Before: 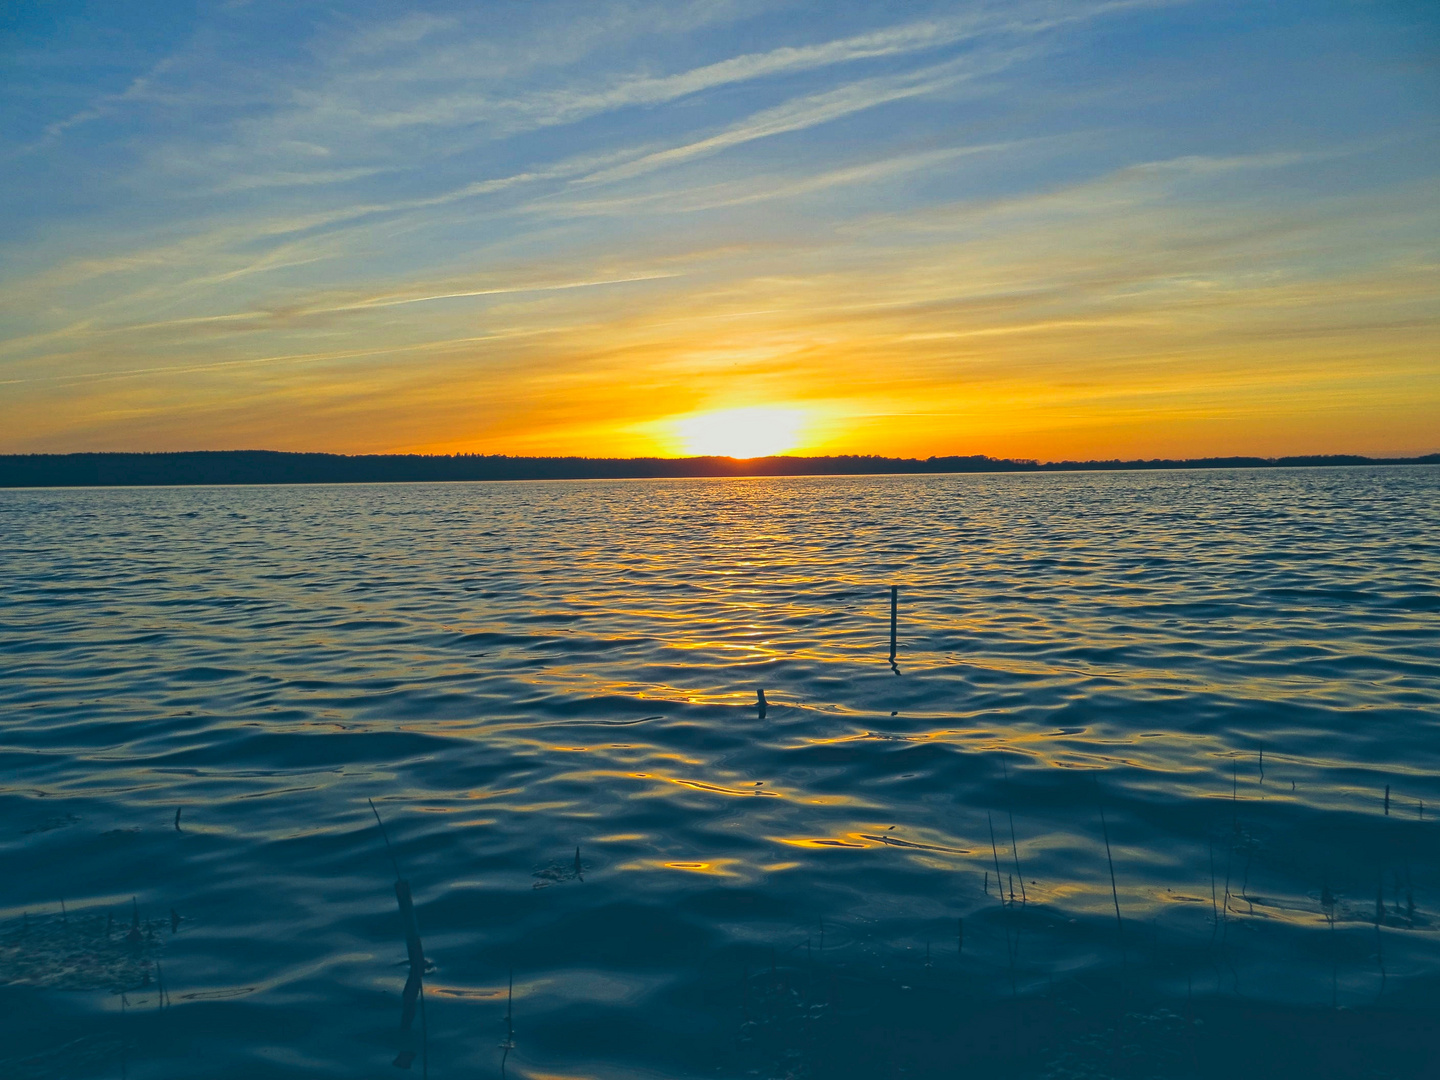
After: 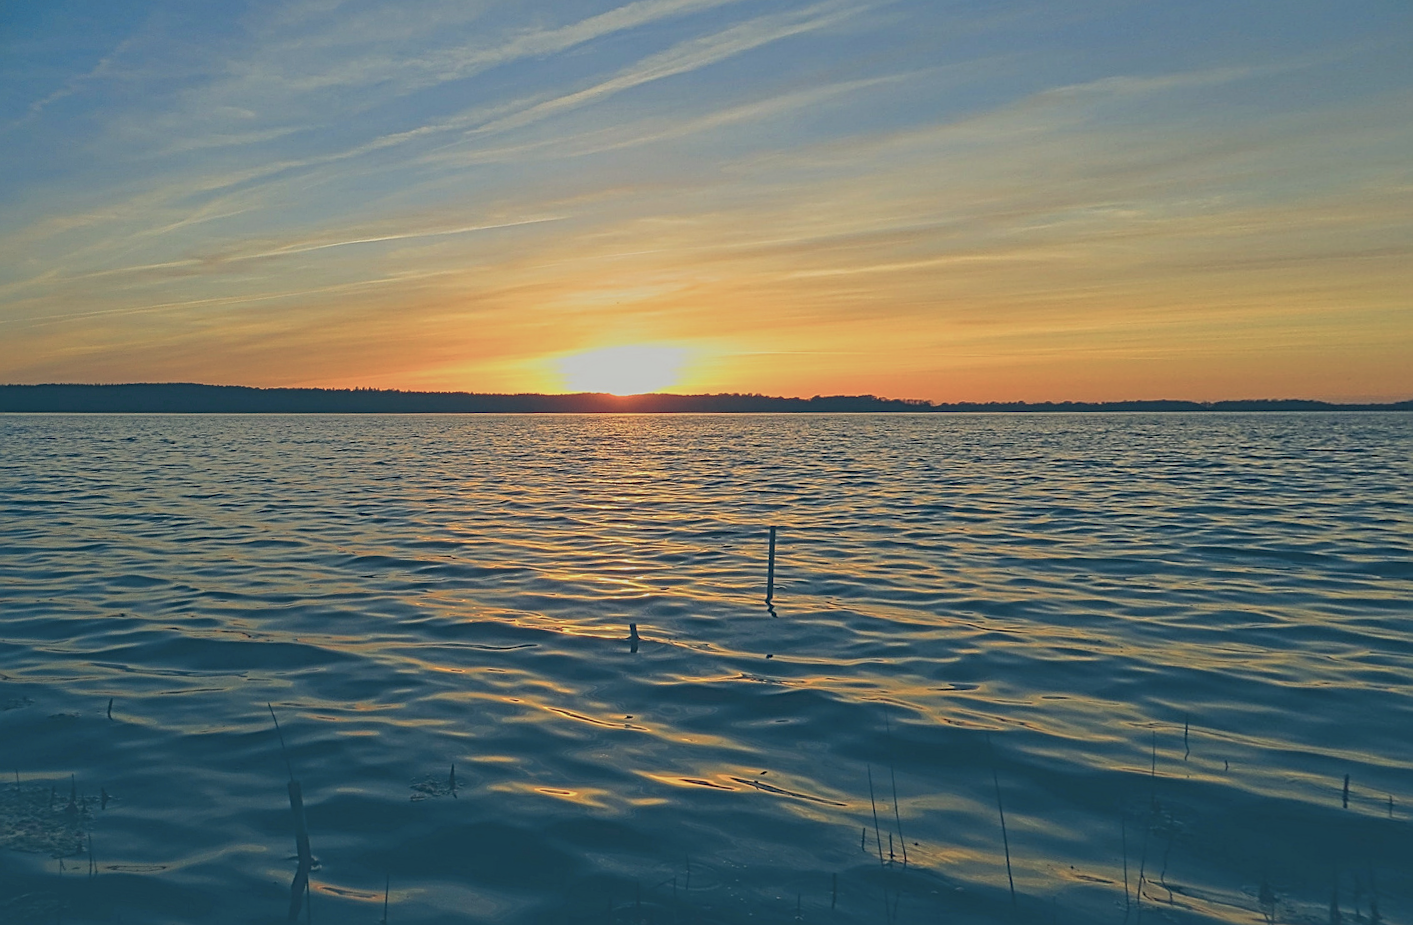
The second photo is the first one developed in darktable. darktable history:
contrast equalizer: y [[0.5, 0.5, 0.468, 0.5, 0.5, 0.5], [0.5 ×6], [0.5 ×6], [0 ×6], [0 ×6]]
crop: bottom 0.071%
sharpen: radius 1.967
color balance rgb: perceptual saturation grading › global saturation -27.94%, hue shift -2.27°, contrast -21.26%
rotate and perspective: rotation 1.69°, lens shift (vertical) -0.023, lens shift (horizontal) -0.291, crop left 0.025, crop right 0.988, crop top 0.092, crop bottom 0.842
